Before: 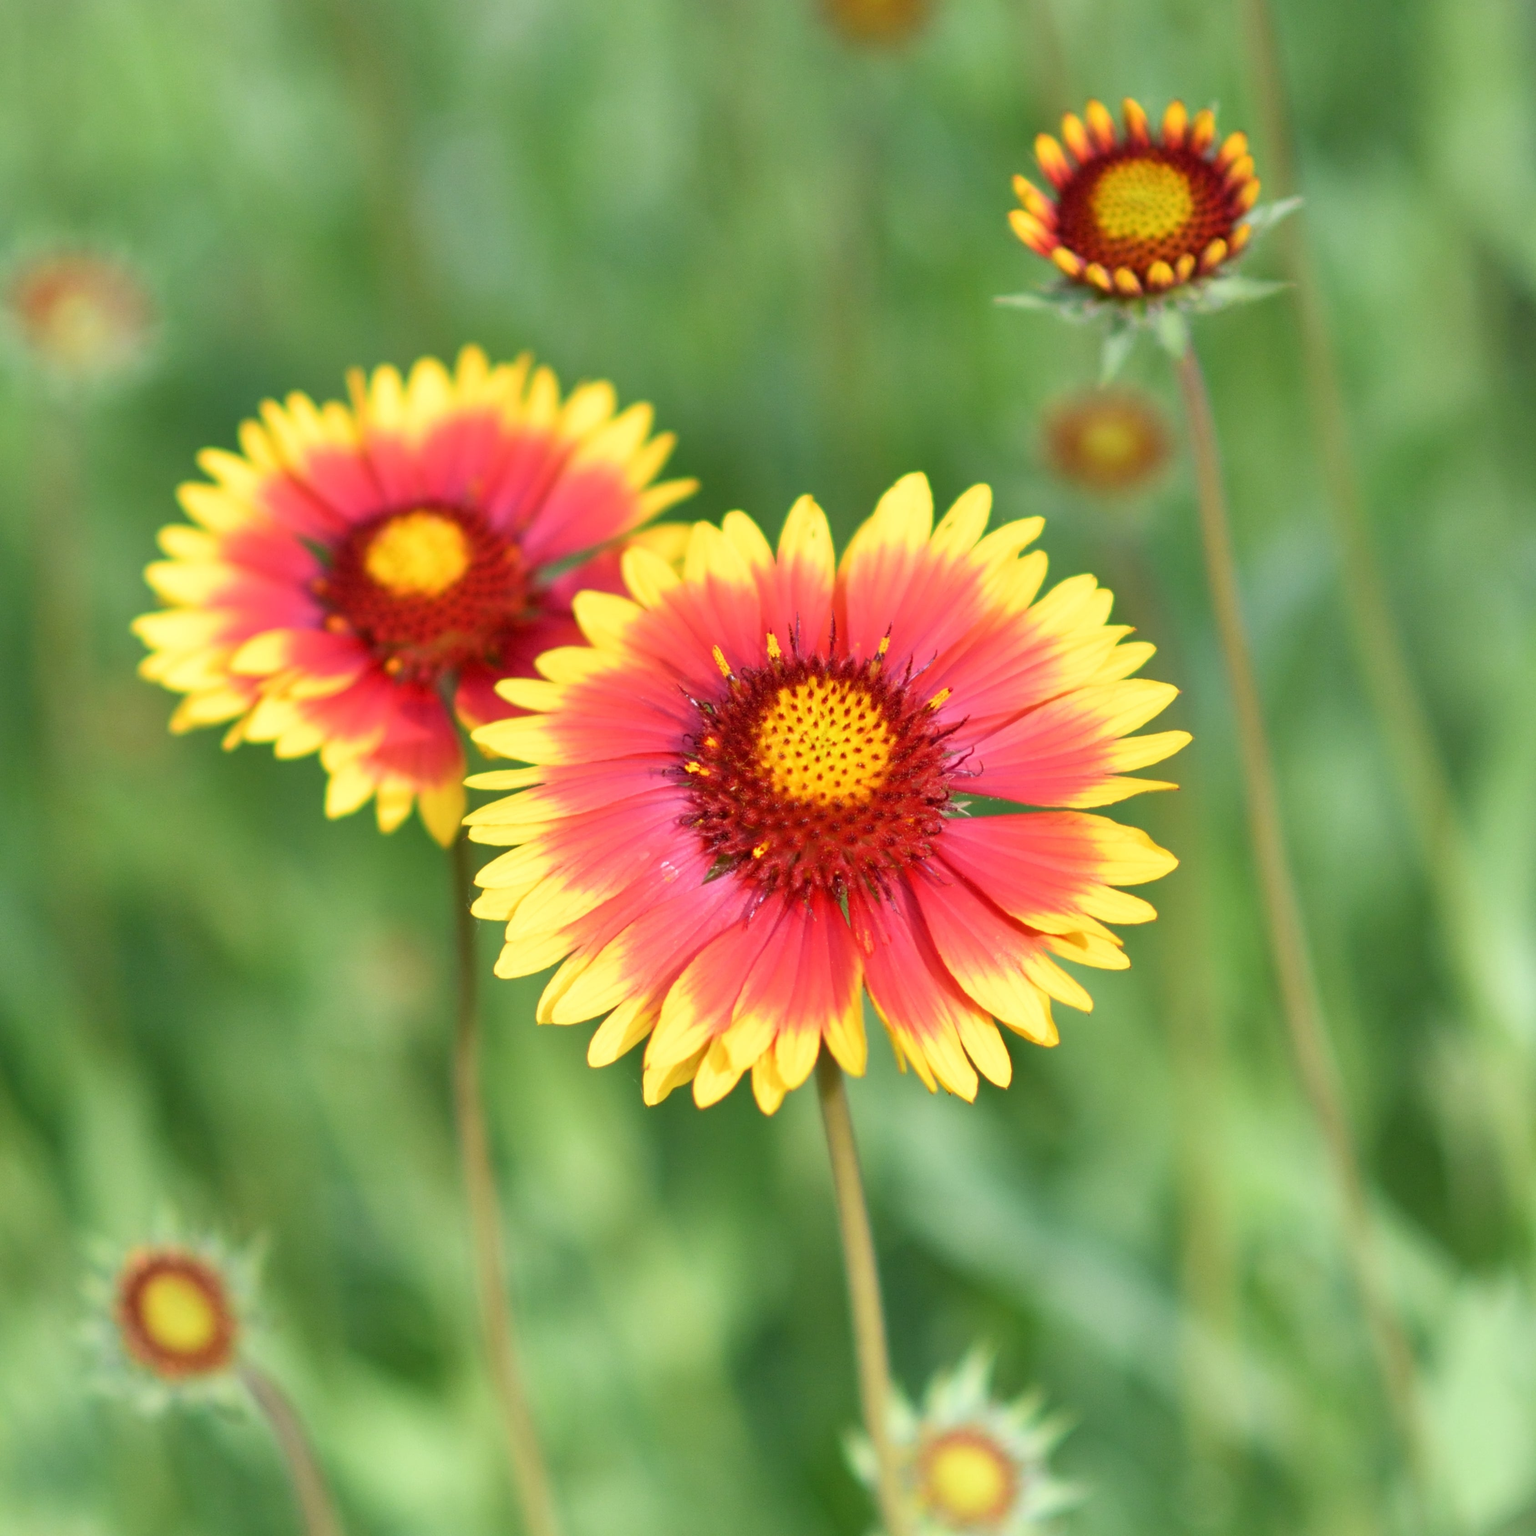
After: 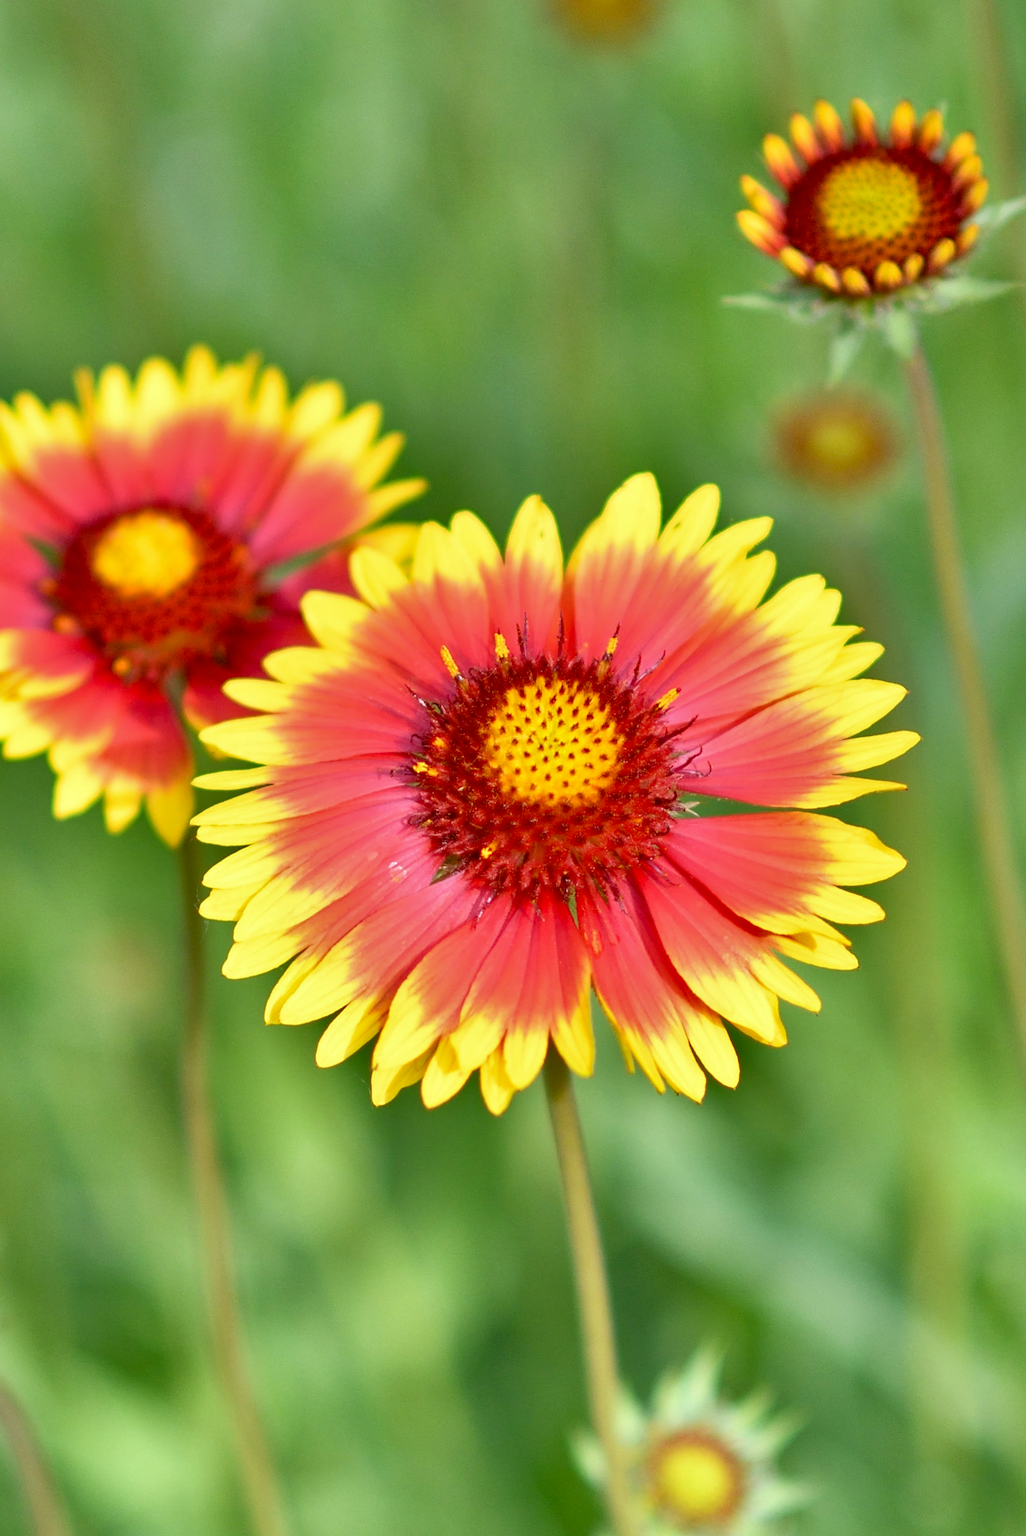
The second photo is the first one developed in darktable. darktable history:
crop and rotate: left 17.732%, right 15.423%
color balance: mode lift, gamma, gain (sRGB), lift [1.04, 1, 1, 0.97], gamma [1.01, 1, 1, 0.97], gain [0.96, 1, 1, 0.97]
sharpen: on, module defaults
exposure: black level correction 0.01, exposure 0.011 EV, compensate highlight preservation false
levels: levels [0, 0.476, 0.951]
shadows and highlights: soften with gaussian
white balance: red 0.978, blue 0.999
